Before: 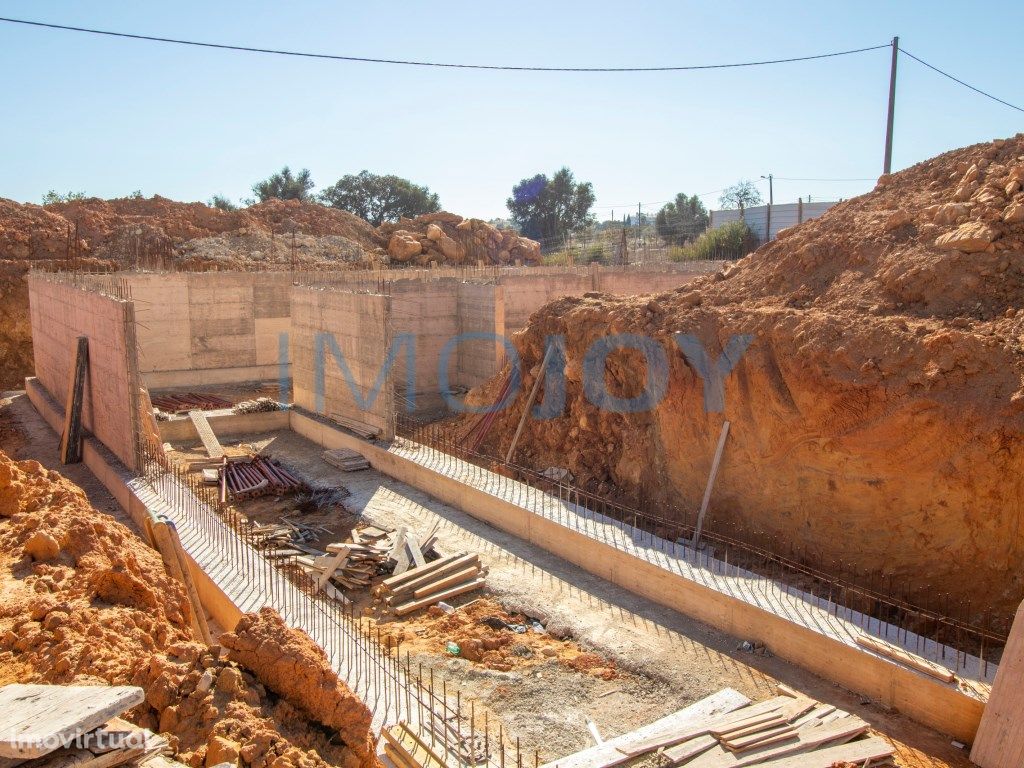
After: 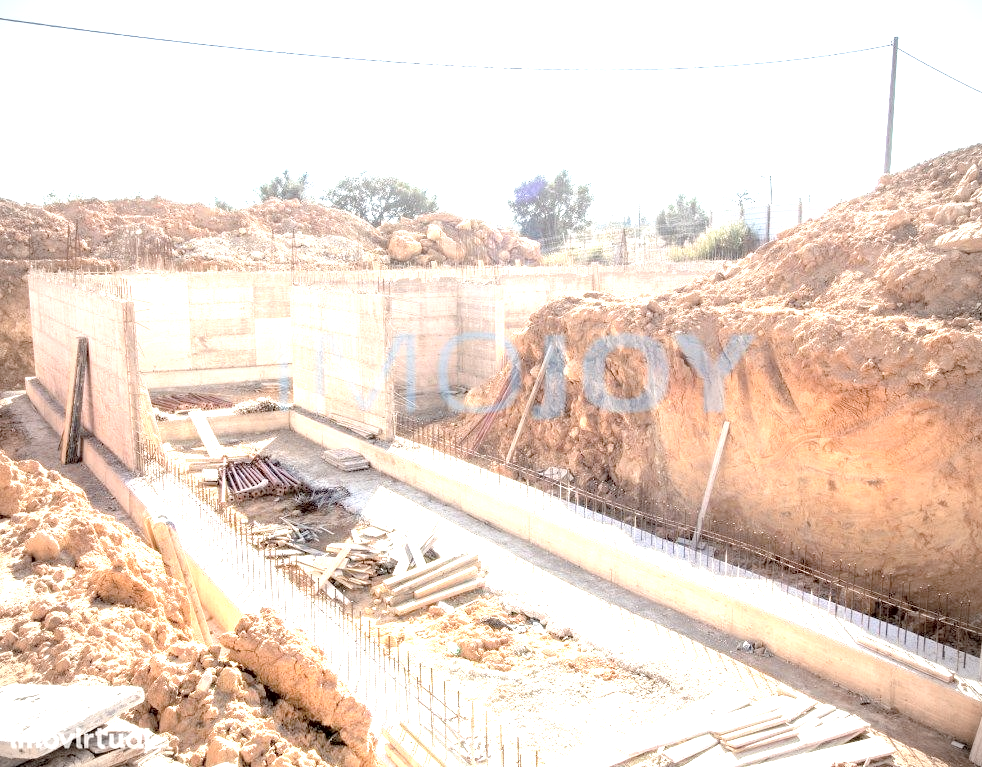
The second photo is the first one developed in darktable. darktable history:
contrast brightness saturation: brightness 0.18, saturation -0.492
crop: right 4.06%, bottom 0.026%
exposure: black level correction 0.006, exposure 2.068 EV, compensate highlight preservation false
vignetting: on, module defaults
